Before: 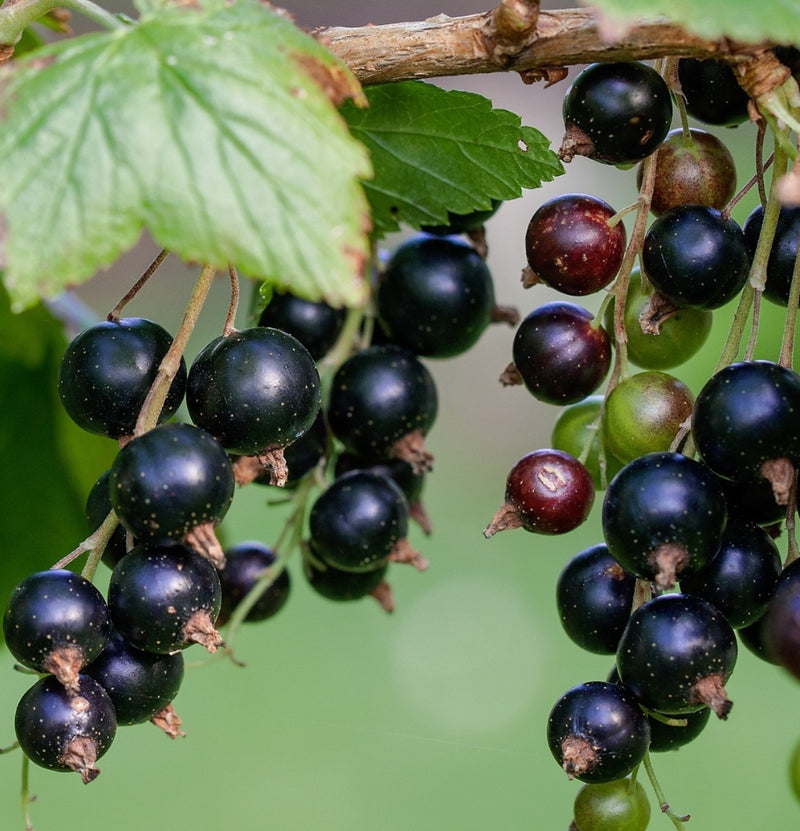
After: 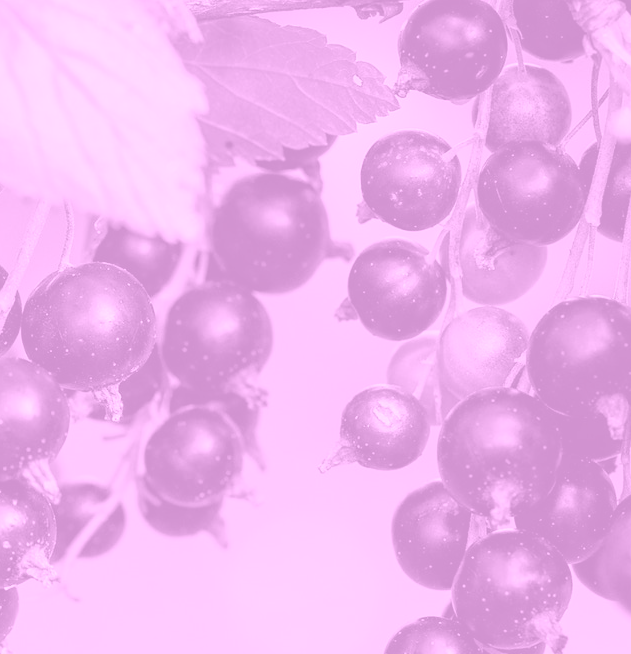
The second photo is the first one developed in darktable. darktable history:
colorize: hue 331.2°, saturation 75%, source mix 30.28%, lightness 70.52%, version 1
contrast brightness saturation: saturation -0.05
crop and rotate: left 20.74%, top 7.912%, right 0.375%, bottom 13.378%
